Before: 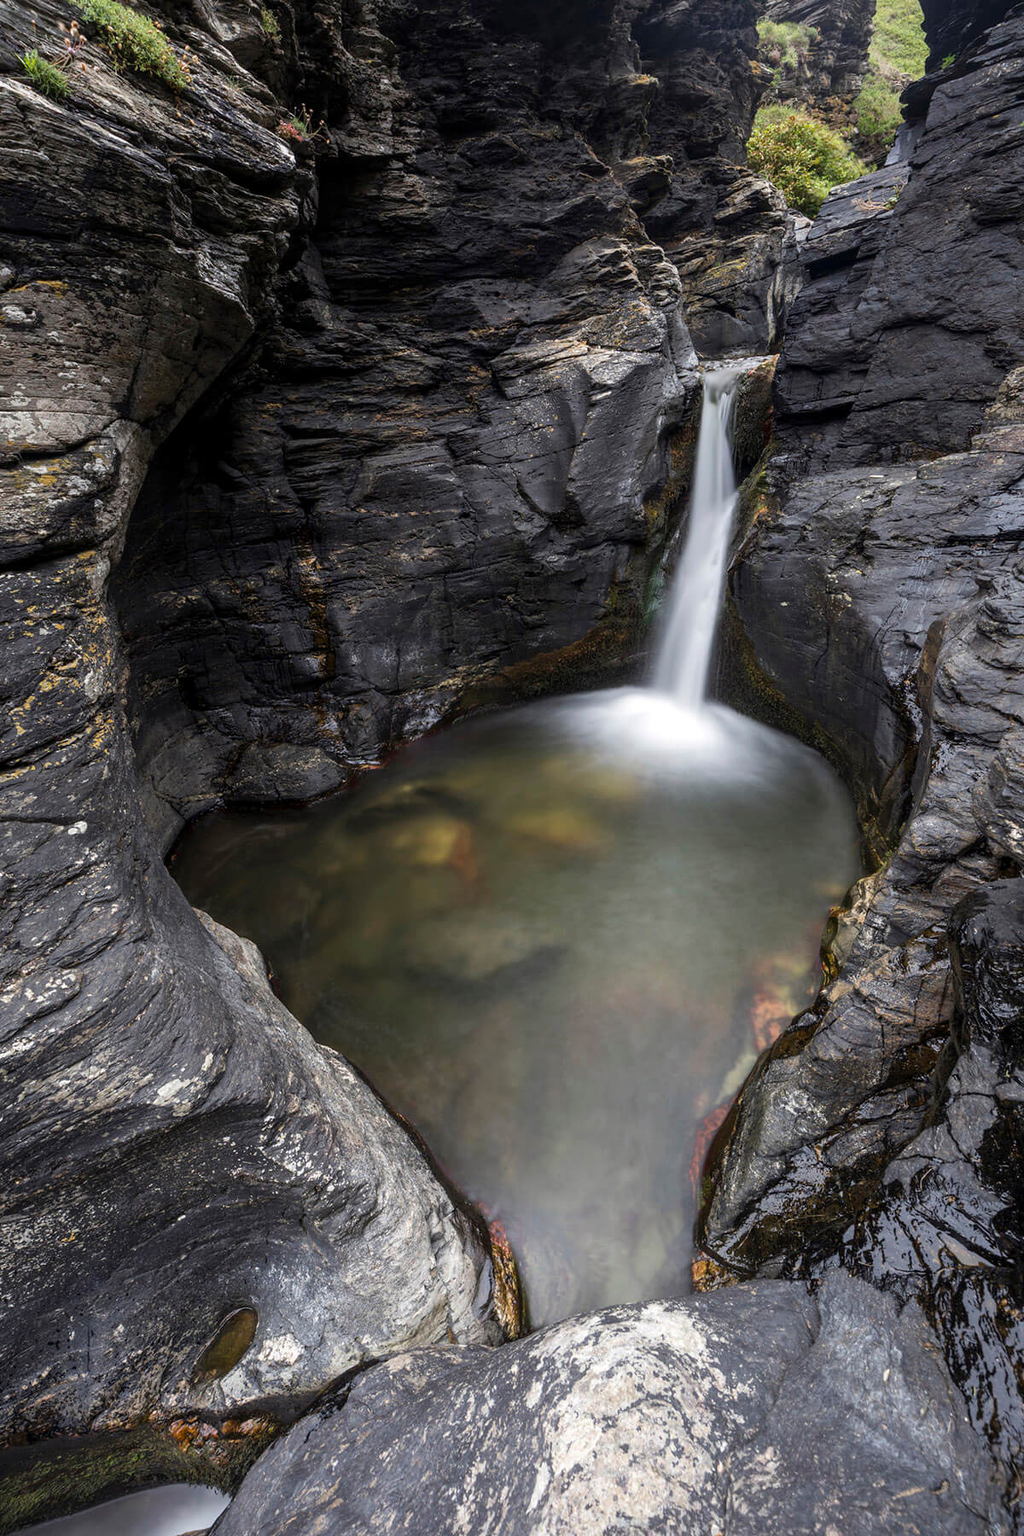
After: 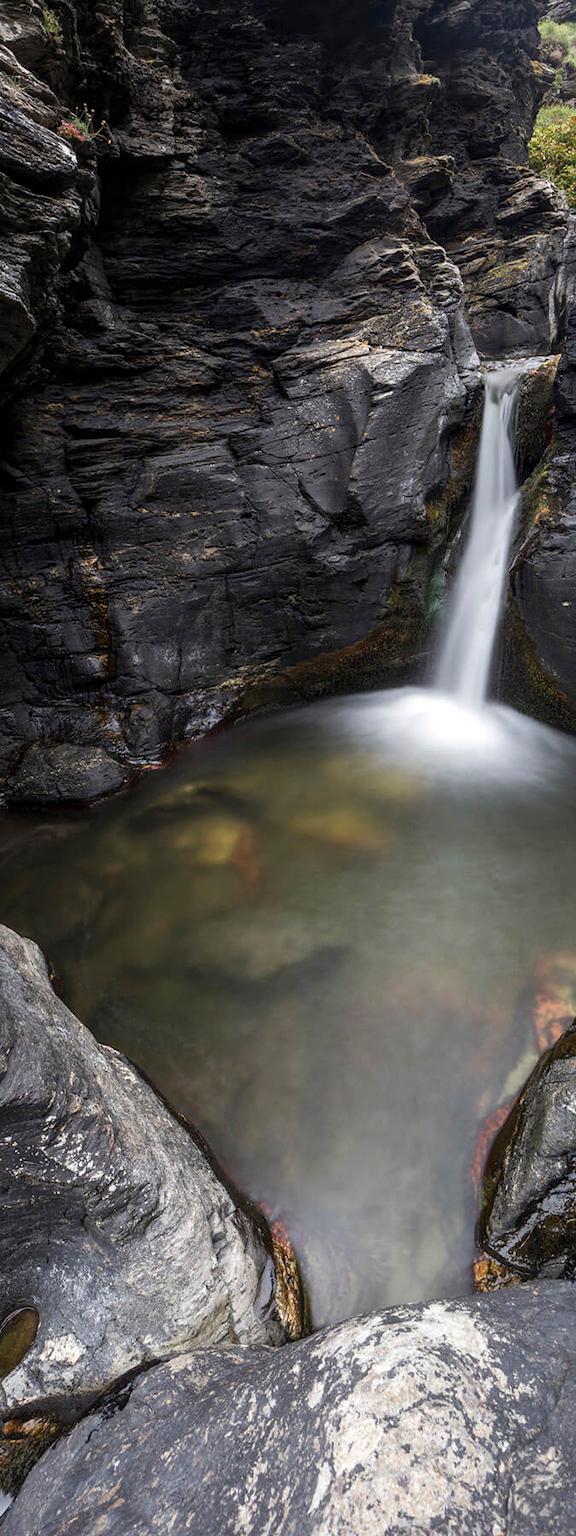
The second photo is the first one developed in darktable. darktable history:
crop: left 21.398%, right 22.19%
